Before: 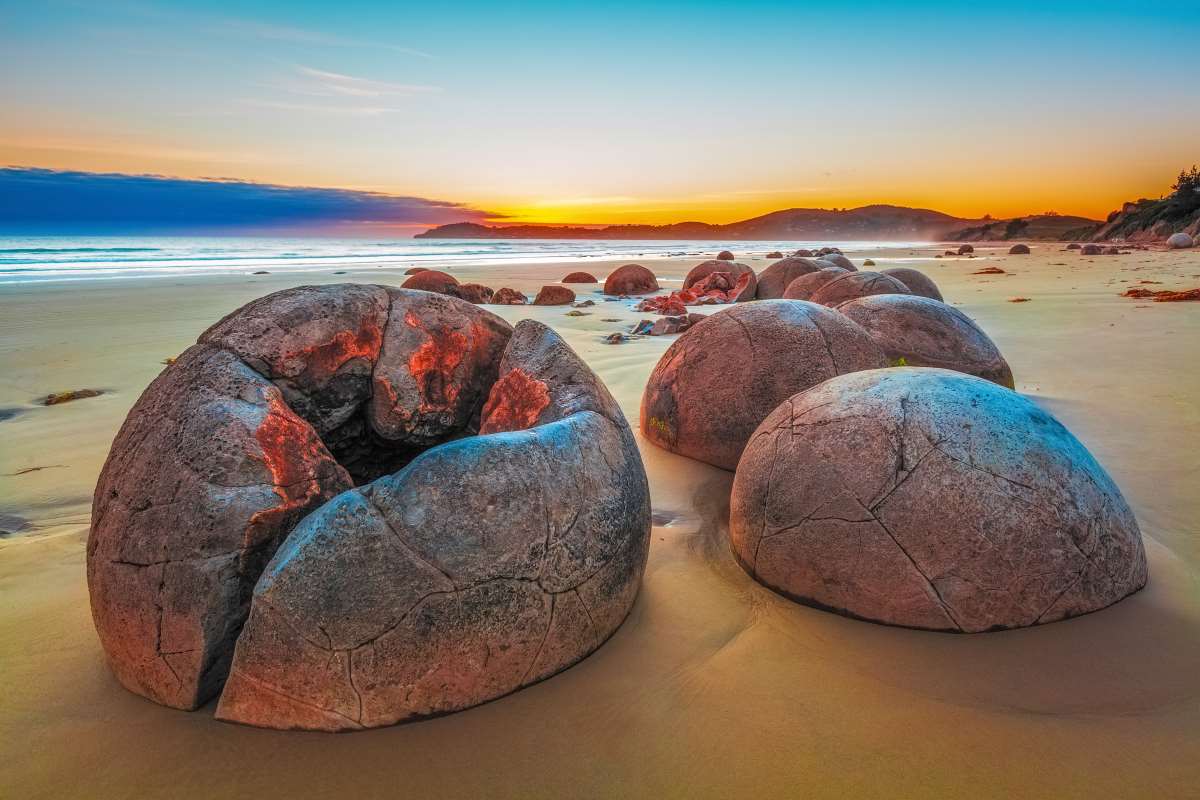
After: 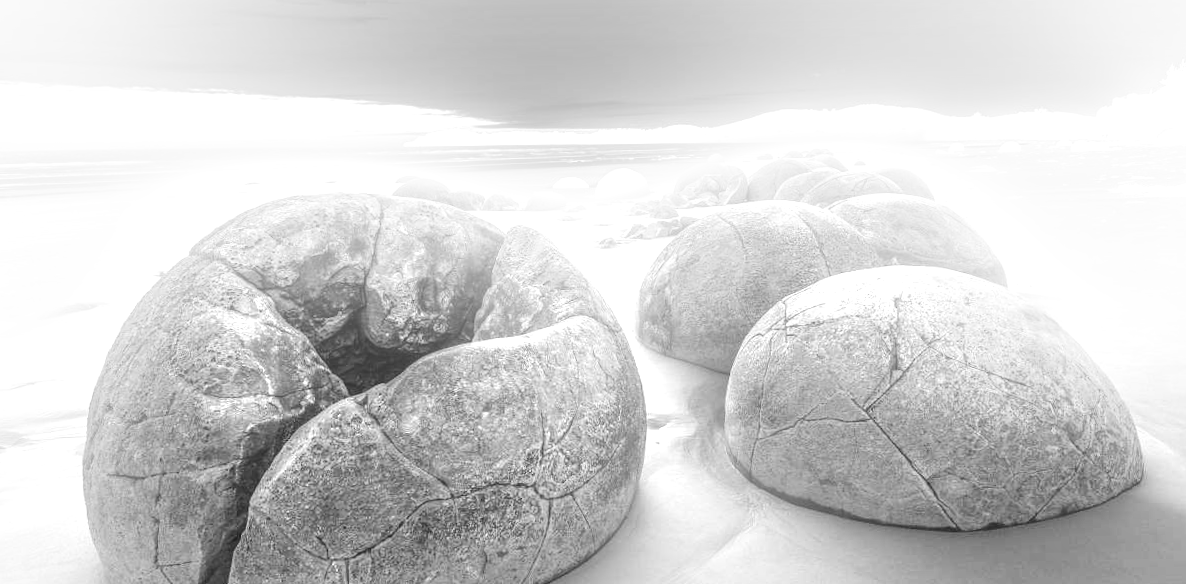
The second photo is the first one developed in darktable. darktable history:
tone equalizer: -8 EV -0.417 EV, -7 EV -0.389 EV, -6 EV -0.333 EV, -5 EV -0.222 EV, -3 EV 0.222 EV, -2 EV 0.333 EV, -1 EV 0.389 EV, +0 EV 0.417 EV, edges refinement/feathering 500, mask exposure compensation -1.57 EV, preserve details no
exposure: black level correction 0, exposure 1.45 EV, compensate exposure bias true, compensate highlight preservation false
monochrome: a 2.21, b -1.33, size 2.2
bloom: on, module defaults
rotate and perspective: rotation -1°, crop left 0.011, crop right 0.989, crop top 0.025, crop bottom 0.975
crop: top 11.038%, bottom 13.962%
